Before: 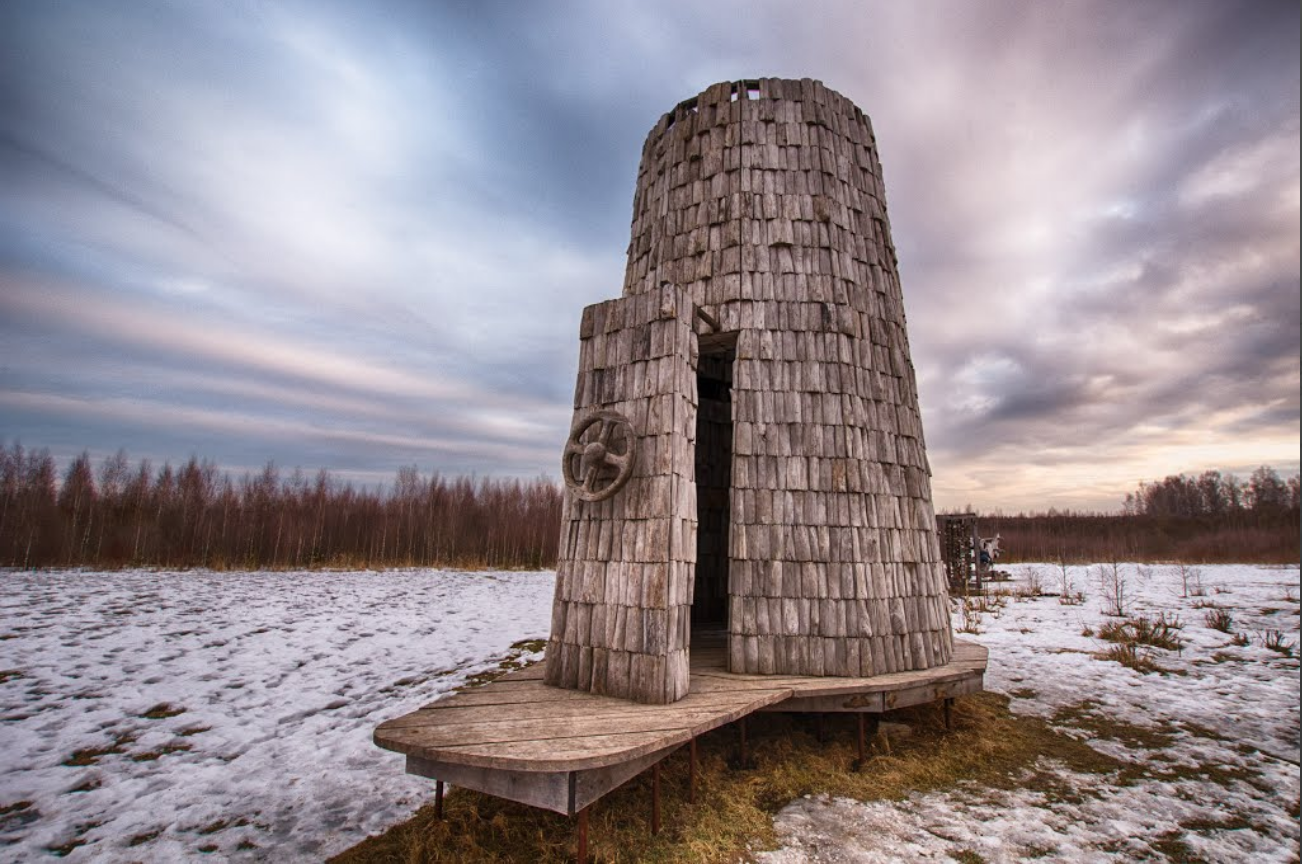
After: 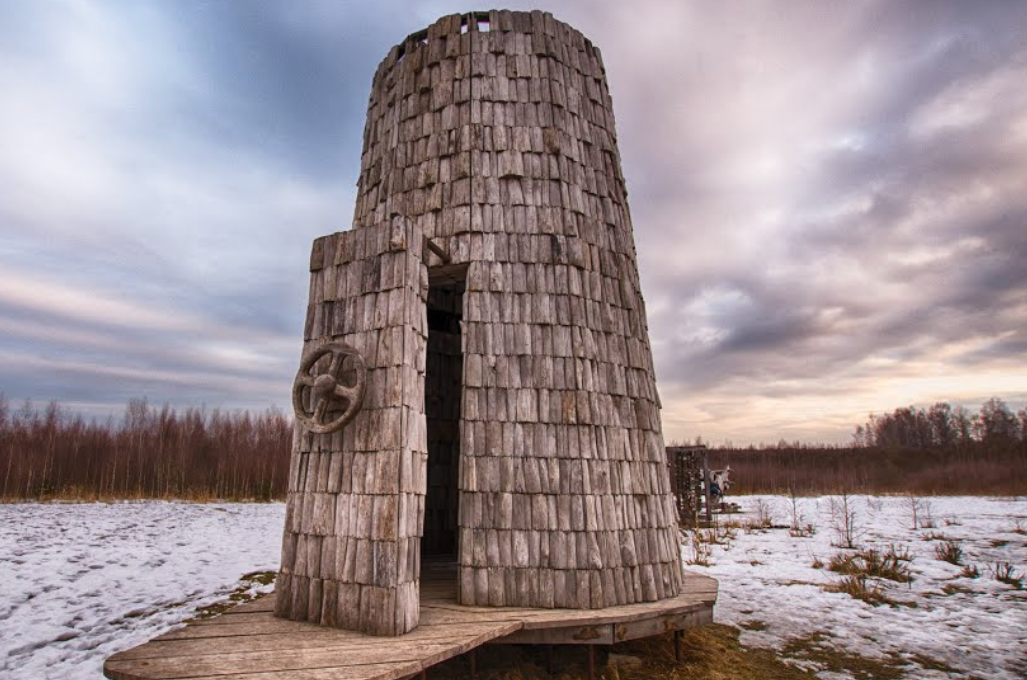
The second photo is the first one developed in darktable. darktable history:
fill light: on, module defaults
crop and rotate: left 20.74%, top 7.912%, right 0.375%, bottom 13.378%
